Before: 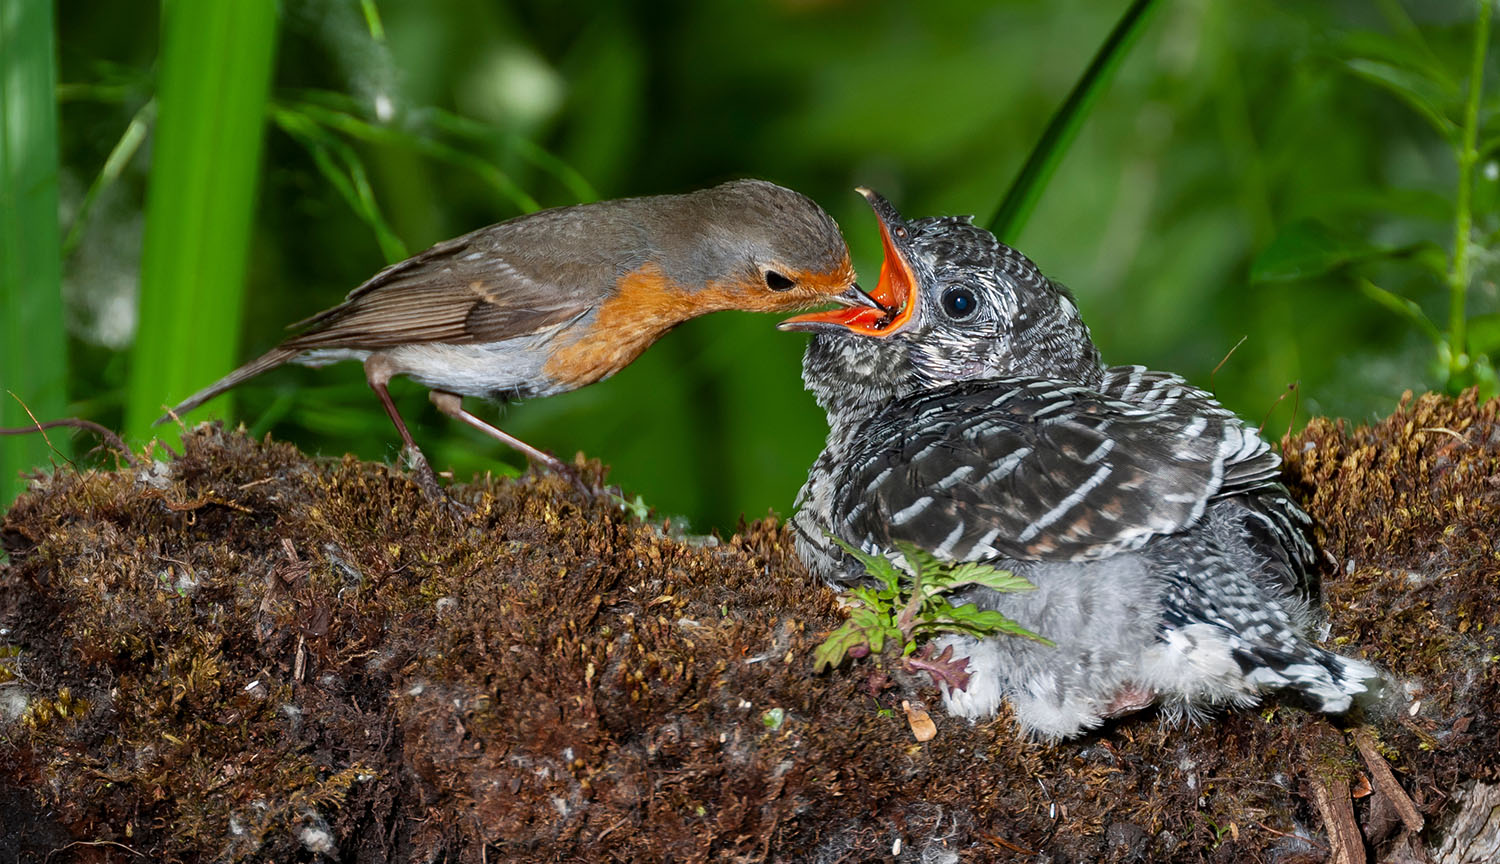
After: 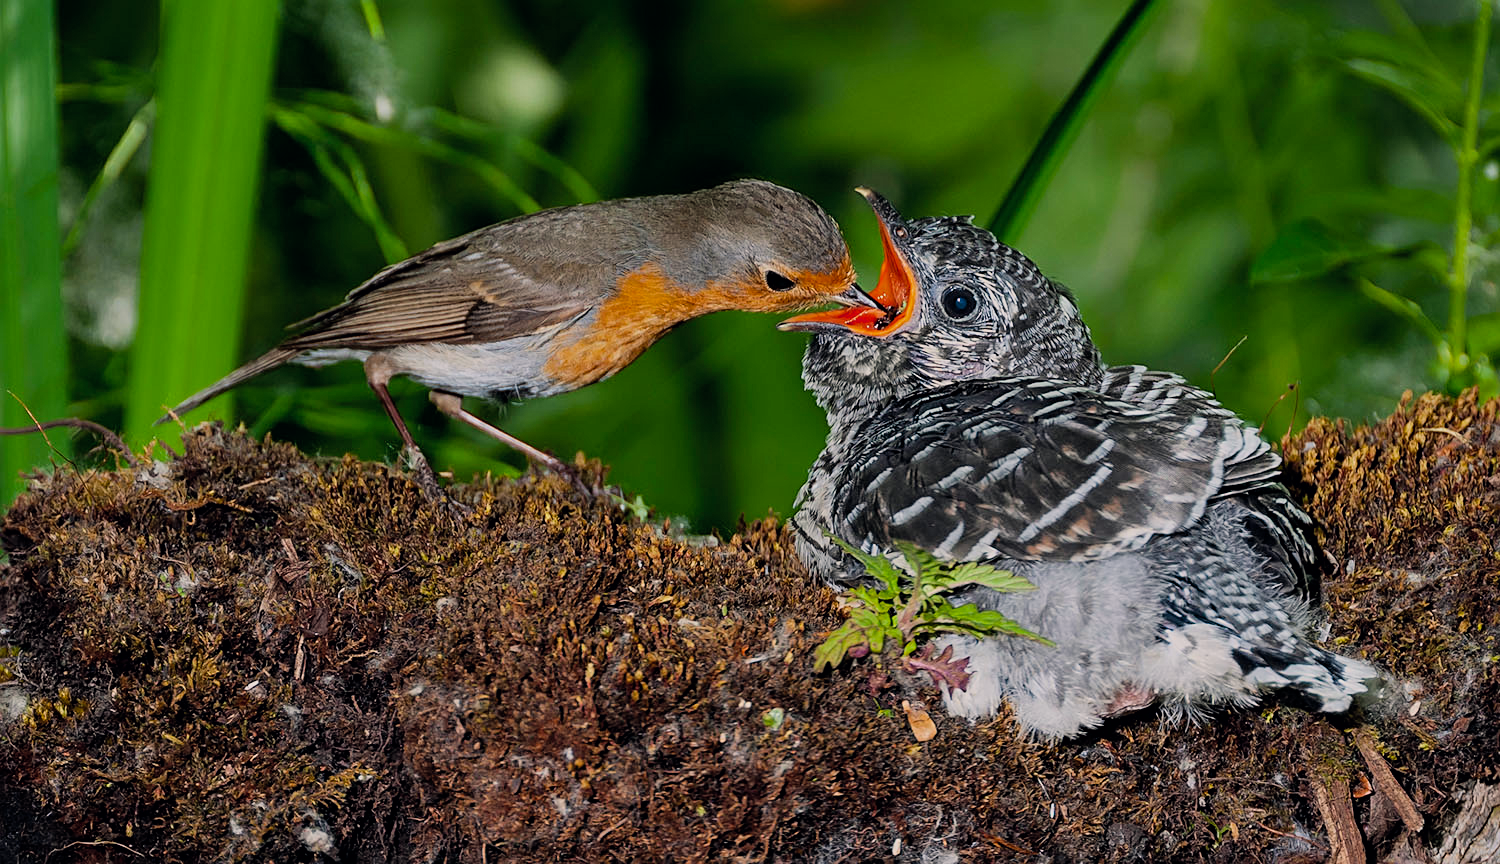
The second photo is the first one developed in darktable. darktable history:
sharpen: radius 2.167, amount 0.381, threshold 0
color balance rgb: shadows lift › hue 87.51°, highlights gain › chroma 1.62%, highlights gain › hue 55.1°, global offset › chroma 0.06%, global offset › hue 253.66°, linear chroma grading › global chroma 0.5%, perceptual saturation grading › global saturation 16.38%
filmic rgb: black relative exposure -7.65 EV, white relative exposure 4.56 EV, hardness 3.61, color science v6 (2022)
